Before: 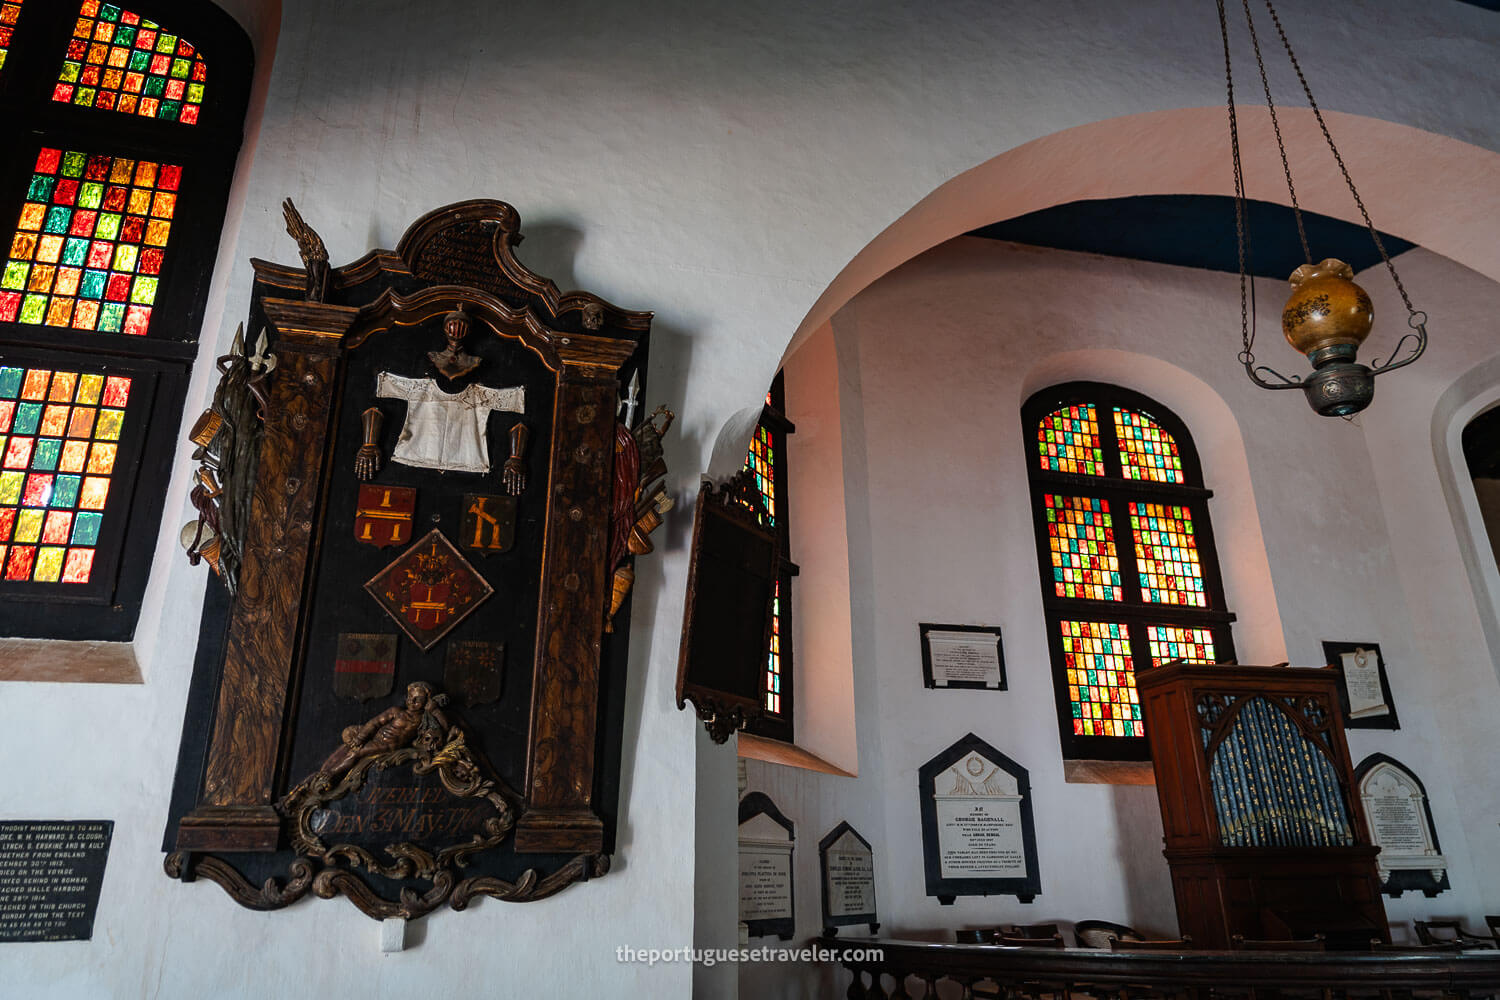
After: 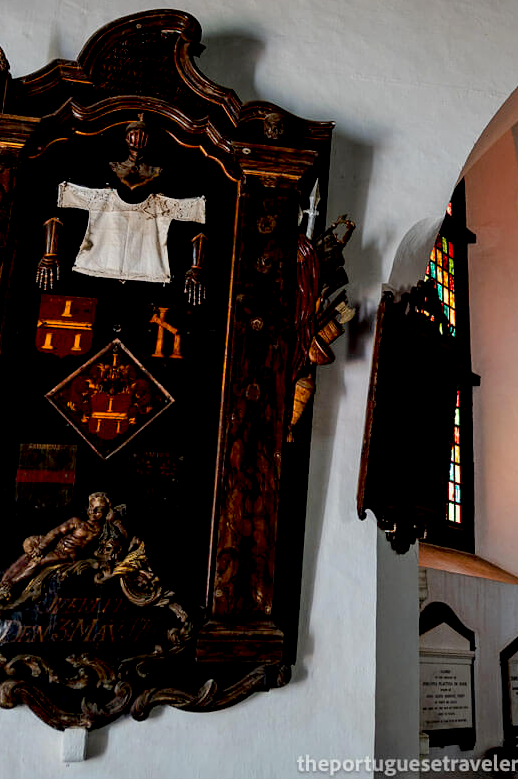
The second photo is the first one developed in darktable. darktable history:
shadows and highlights: shadows 29.51, highlights -30.38, low approximation 0.01, soften with gaussian
exposure: black level correction 0.017, exposure -0.005 EV, compensate highlight preservation false
crop and rotate: left 21.307%, top 19.072%, right 44.105%, bottom 2.963%
